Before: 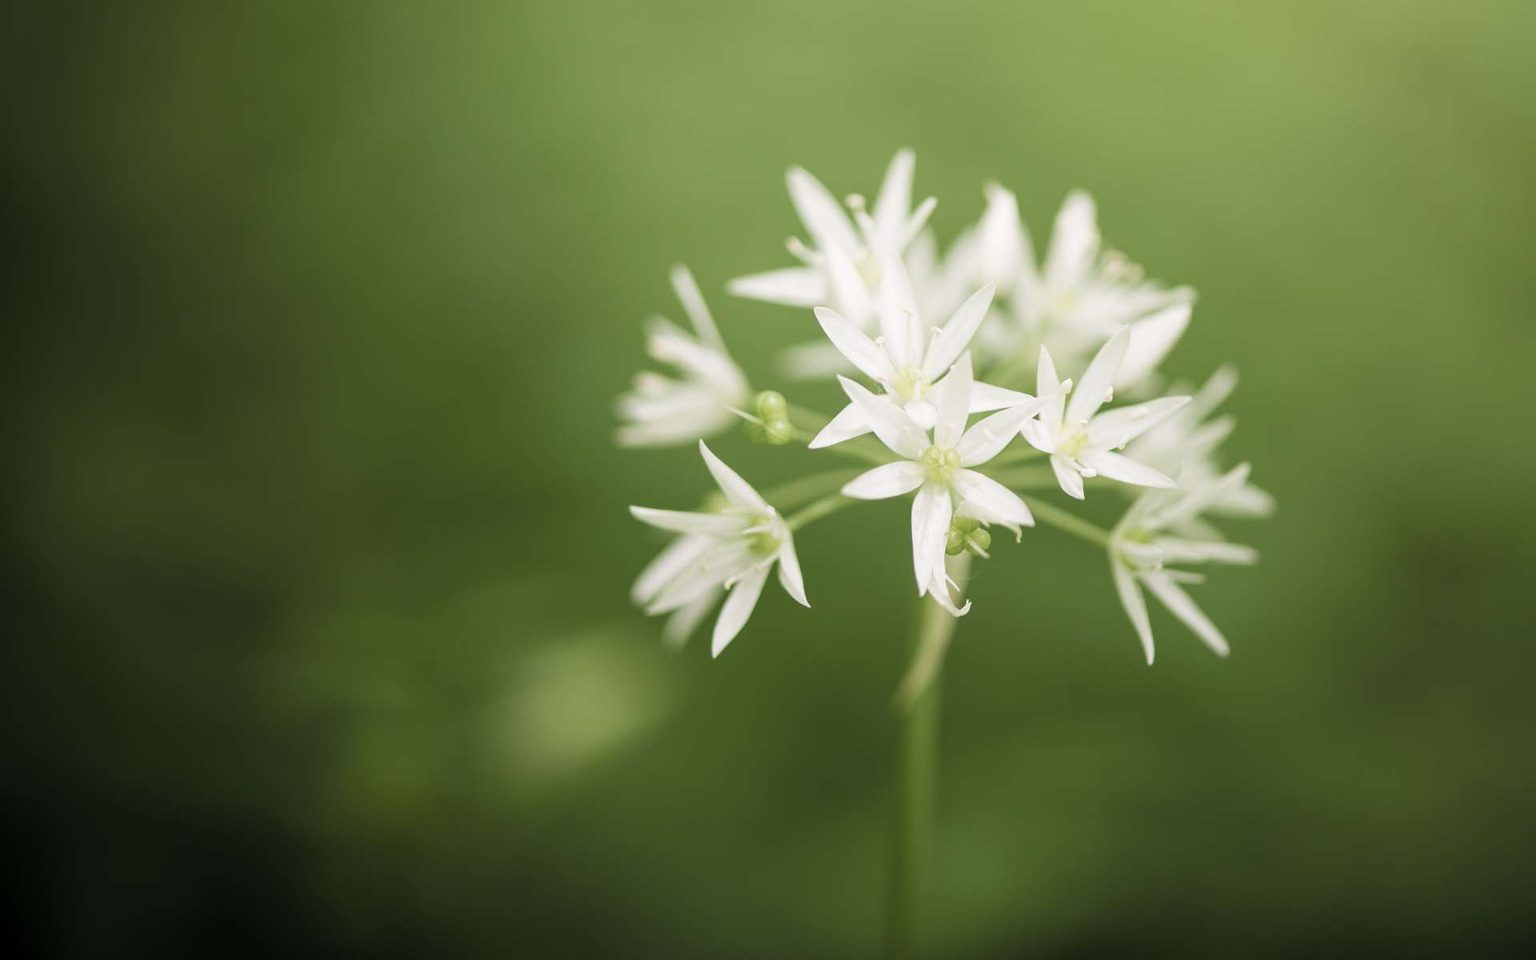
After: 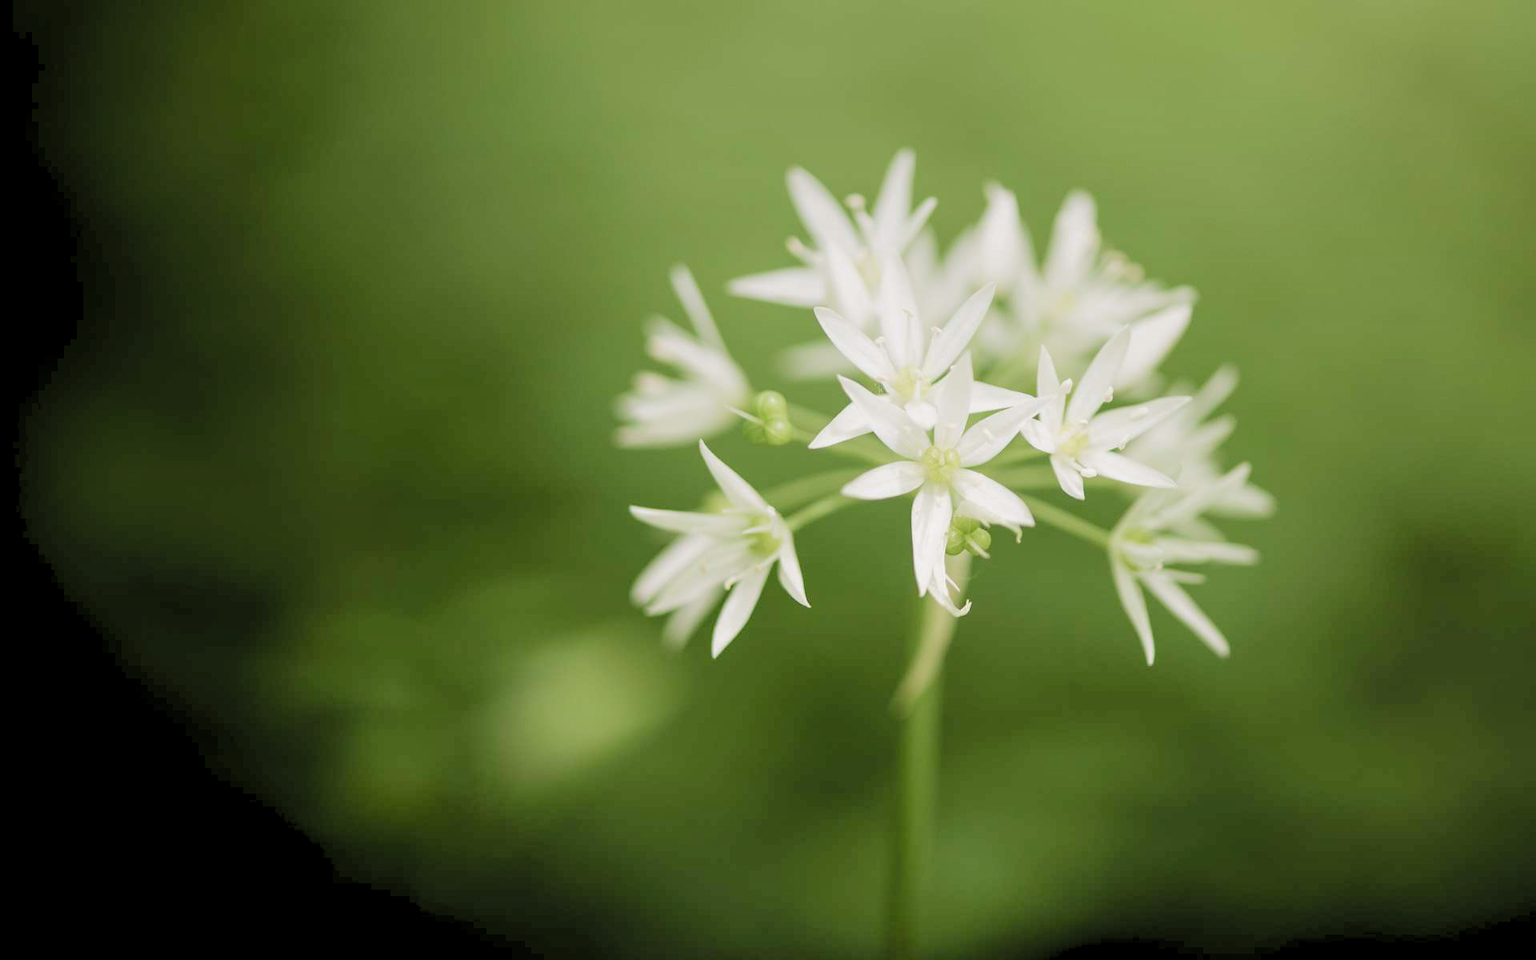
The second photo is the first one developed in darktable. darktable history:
levels: levels [0.072, 0.414, 0.976]
tone curve: curves: ch0 [(0, 0) (0.224, 0.12) (0.375, 0.296) (0.528, 0.472) (0.681, 0.634) (0.8, 0.766) (0.873, 0.877) (1, 1)], preserve colors basic power
graduated density: rotation -0.352°, offset 57.64
